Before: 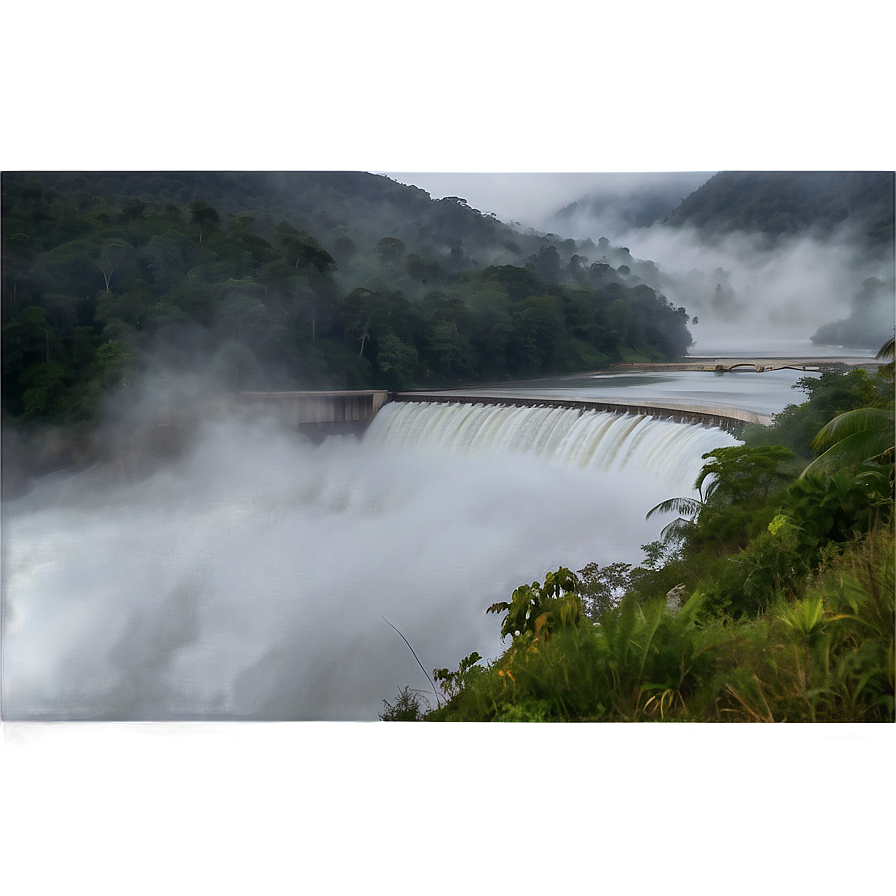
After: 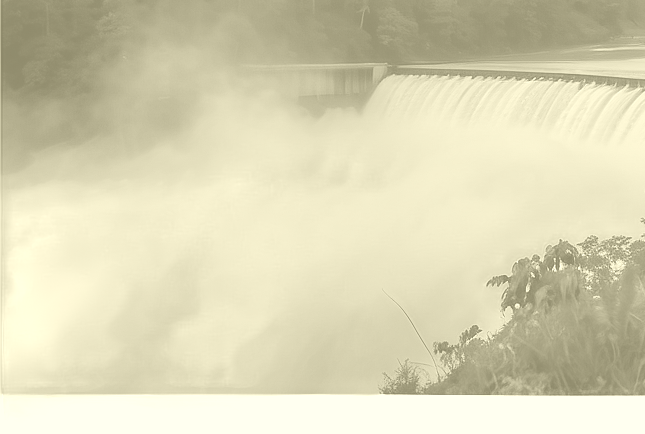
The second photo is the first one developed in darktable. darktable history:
colorize: hue 43.2°, saturation 40%, version 1
white balance: red 0.974, blue 1.044
crop: top 36.498%, right 27.964%, bottom 14.995%
